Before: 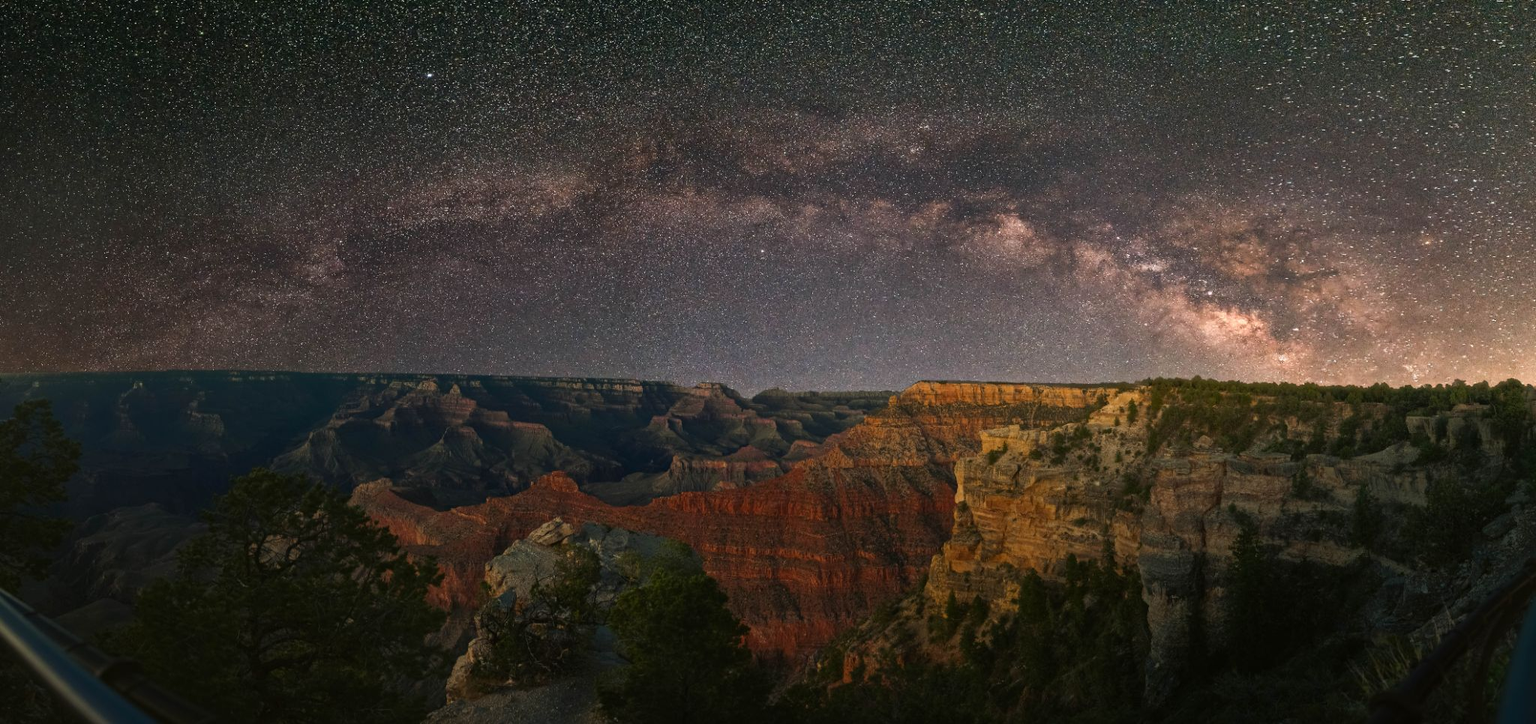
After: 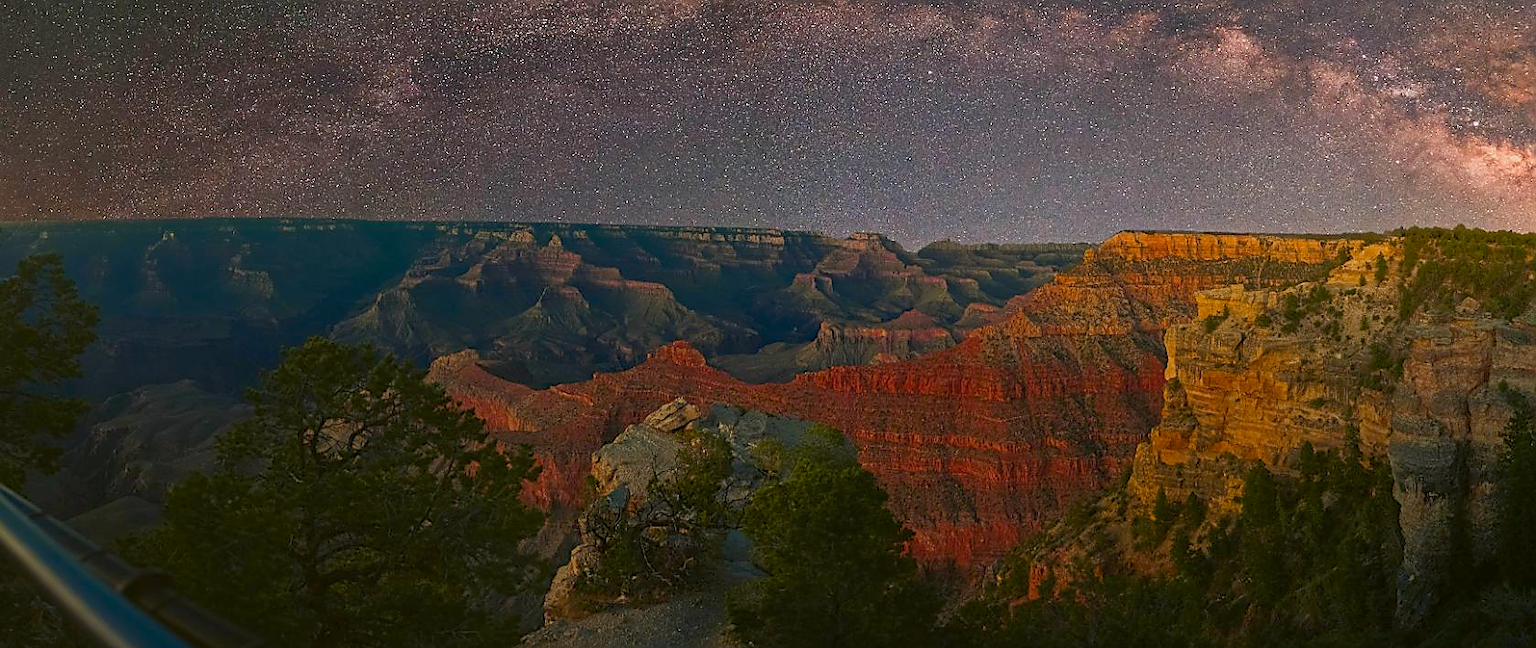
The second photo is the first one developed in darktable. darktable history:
exposure: black level correction 0.001, exposure 0.191 EV, compensate highlight preservation false
color balance rgb: perceptual saturation grading › global saturation 30.207%, hue shift -4.79°, contrast -21.461%
crop: top 26.568%, right 18.017%
sharpen: radius 1.386, amount 1.233, threshold 0.785
